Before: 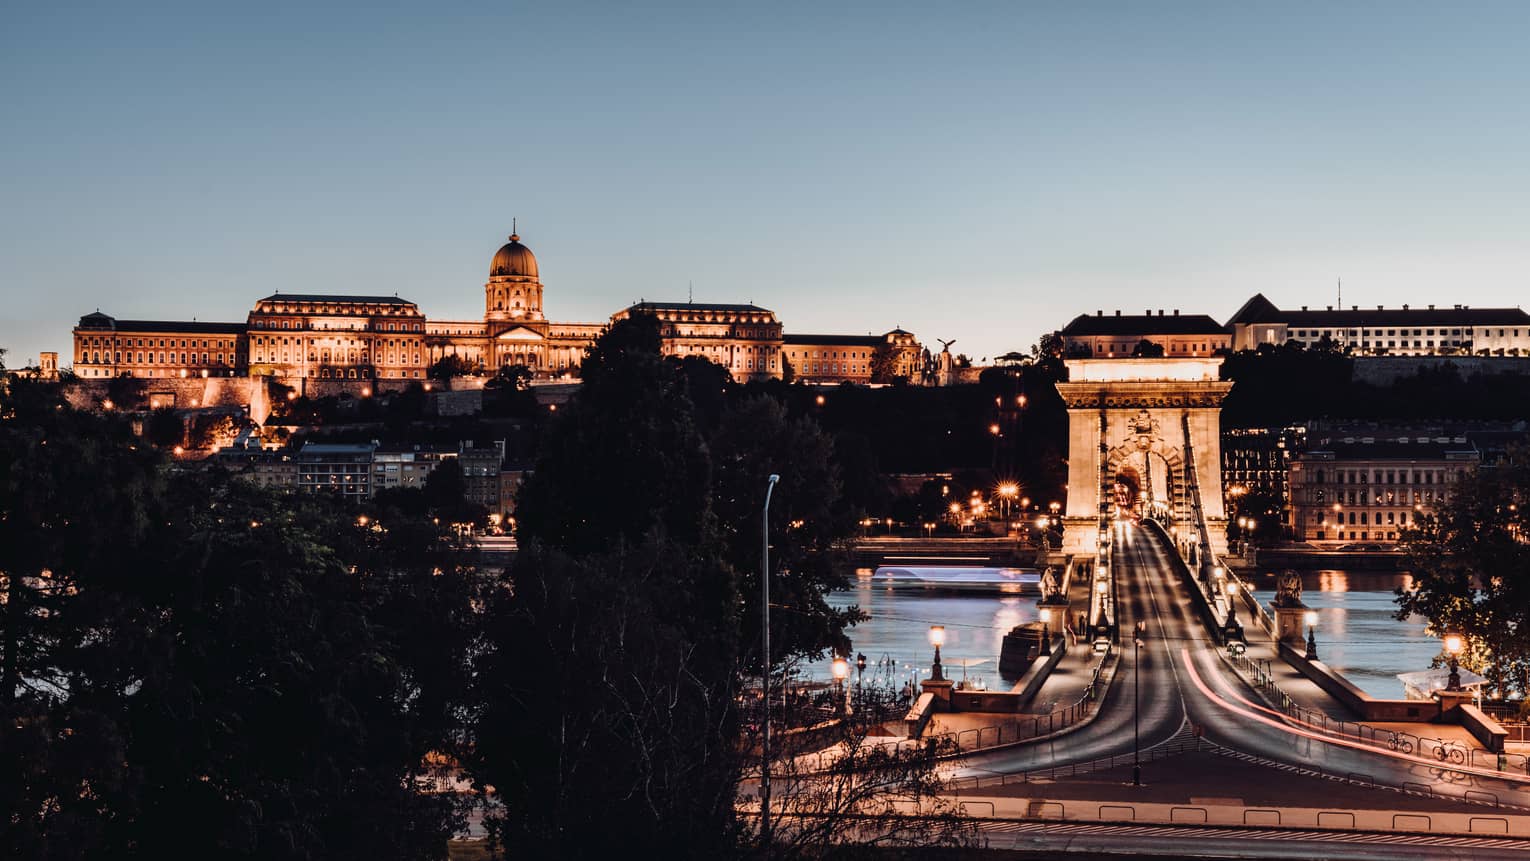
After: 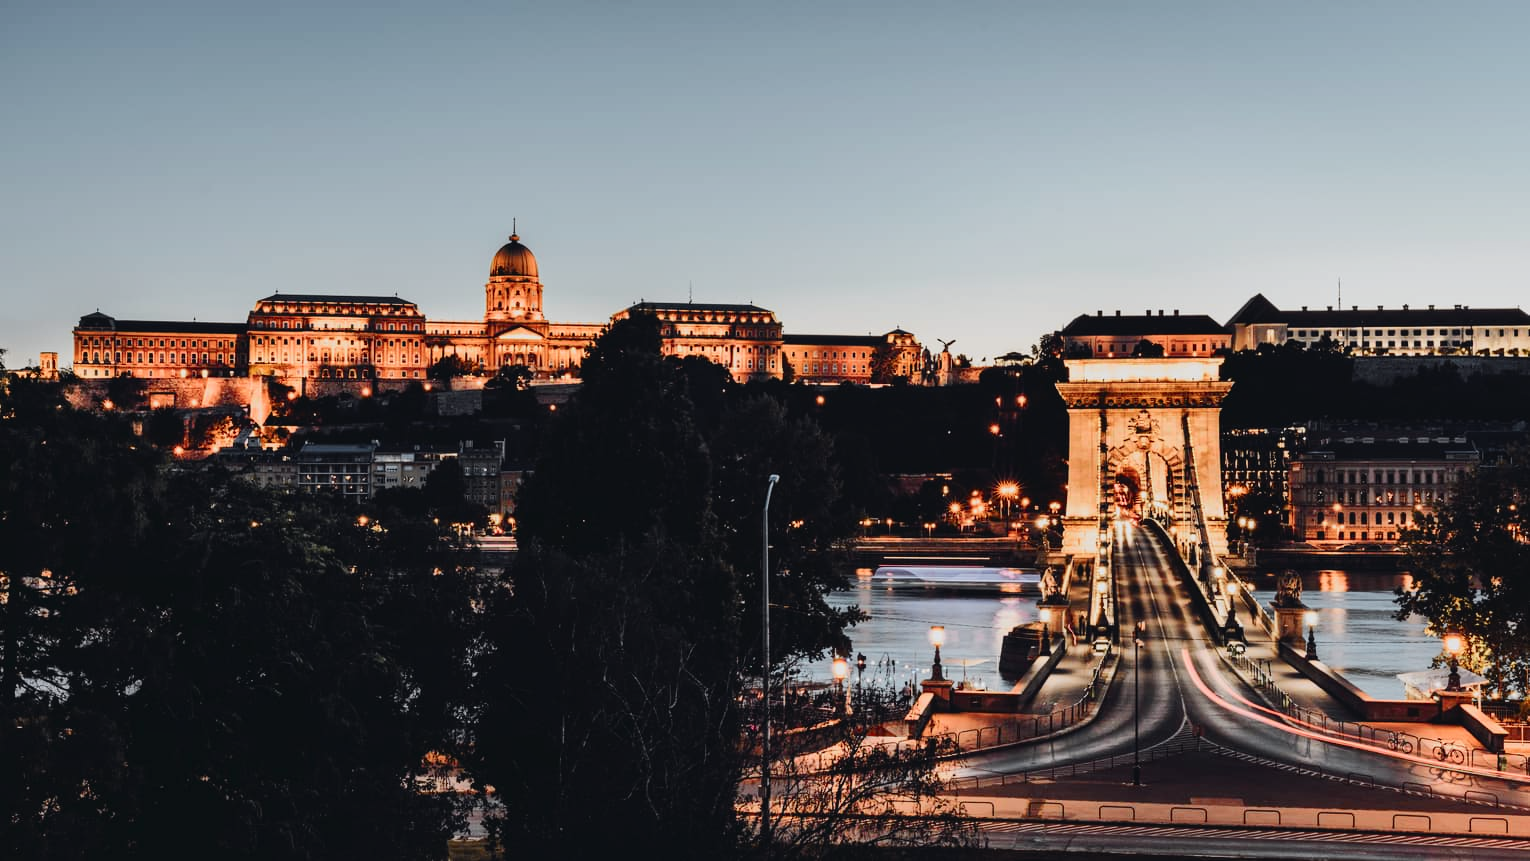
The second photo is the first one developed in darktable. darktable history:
tone curve: curves: ch0 [(0, 0.02) (0.063, 0.058) (0.262, 0.243) (0.447, 0.468) (0.544, 0.596) (0.805, 0.823) (1, 0.952)]; ch1 [(0, 0) (0.339, 0.31) (0.417, 0.401) (0.452, 0.455) (0.482, 0.483) (0.502, 0.499) (0.517, 0.506) (0.55, 0.542) (0.588, 0.604) (0.729, 0.782) (1, 1)]; ch2 [(0, 0) (0.346, 0.34) (0.431, 0.45) (0.485, 0.487) (0.5, 0.496) (0.527, 0.526) (0.56, 0.574) (0.613, 0.642) (0.679, 0.703) (1, 1)], color space Lab, independent channels, preserve colors none
shadows and highlights: shadows 25.81, highlights -26.57
contrast brightness saturation: saturation -0.046
